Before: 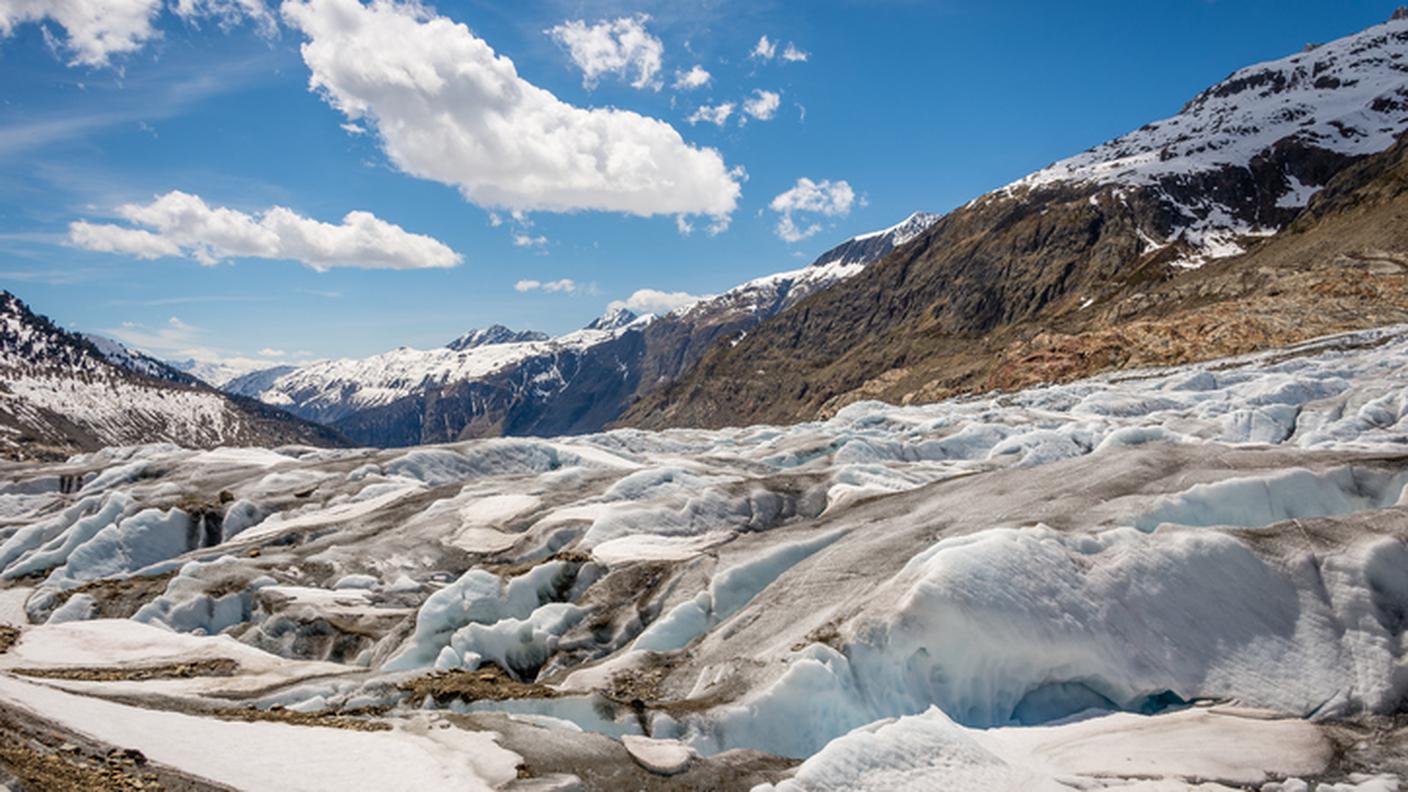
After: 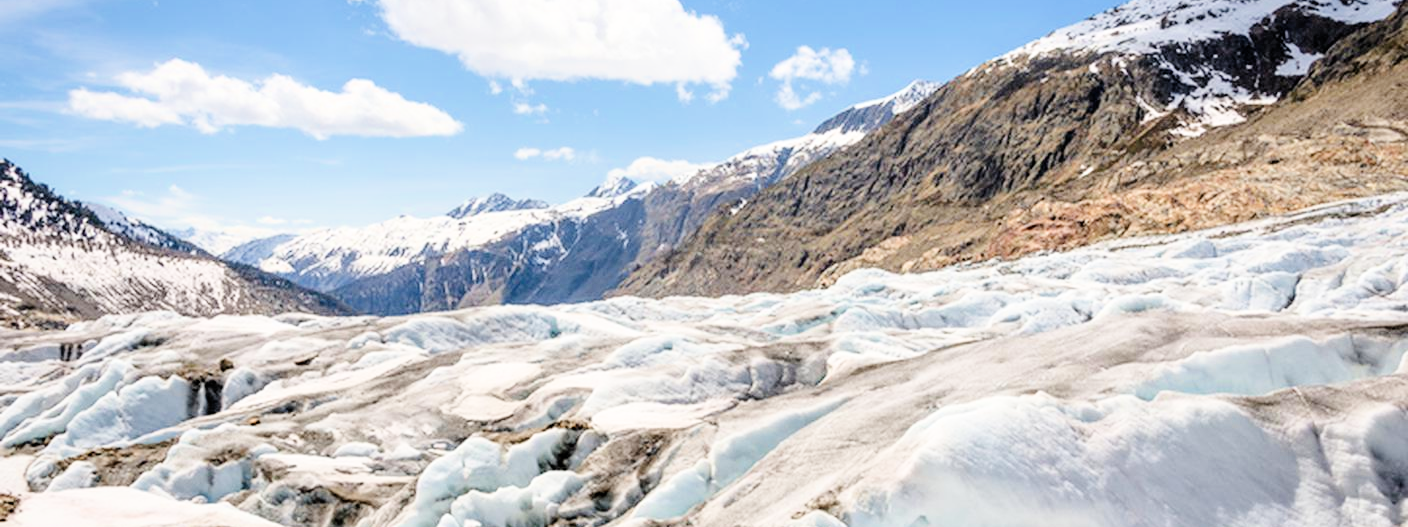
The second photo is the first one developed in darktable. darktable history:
filmic rgb: black relative exposure -6.59 EV, white relative exposure 4.71 EV, hardness 3.13, contrast 0.805
exposure: black level correction 0, exposure 1.45 EV, compensate exposure bias true, compensate highlight preservation false
tone equalizer: -8 EV -0.75 EV, -7 EV -0.7 EV, -6 EV -0.6 EV, -5 EV -0.4 EV, -3 EV 0.4 EV, -2 EV 0.6 EV, -1 EV 0.7 EV, +0 EV 0.75 EV, edges refinement/feathering 500, mask exposure compensation -1.57 EV, preserve details no
crop: top 16.727%, bottom 16.727%
